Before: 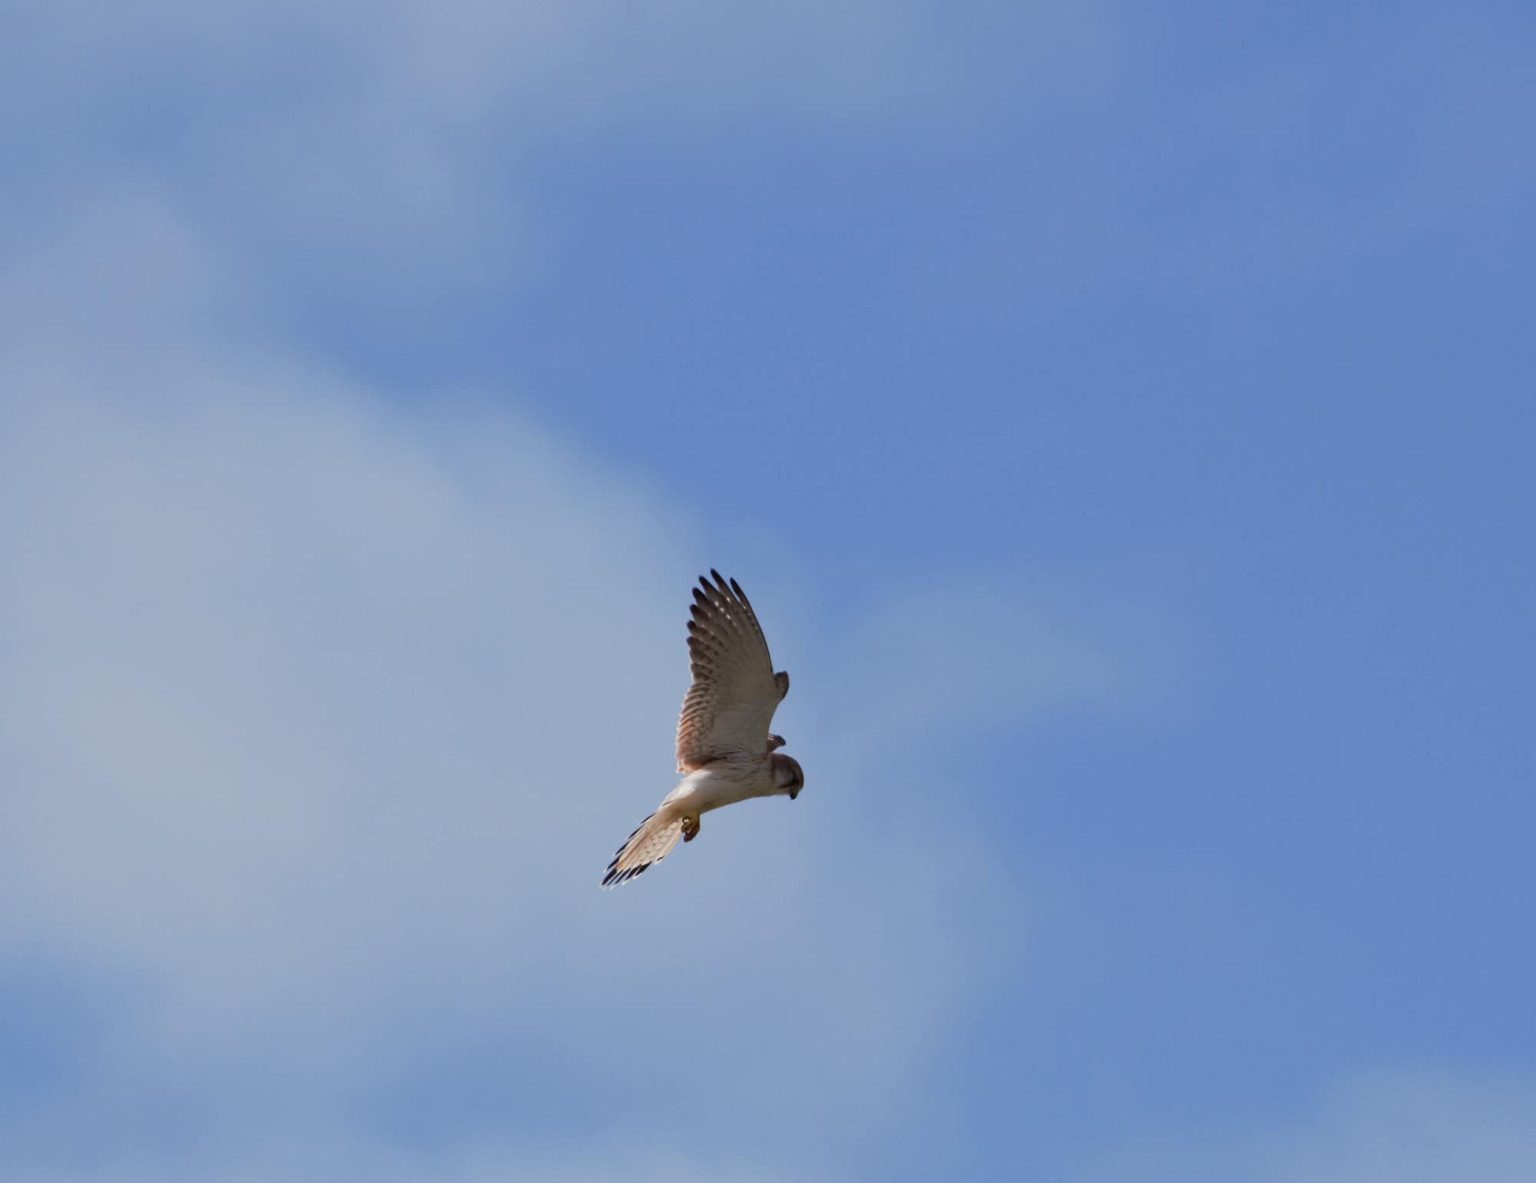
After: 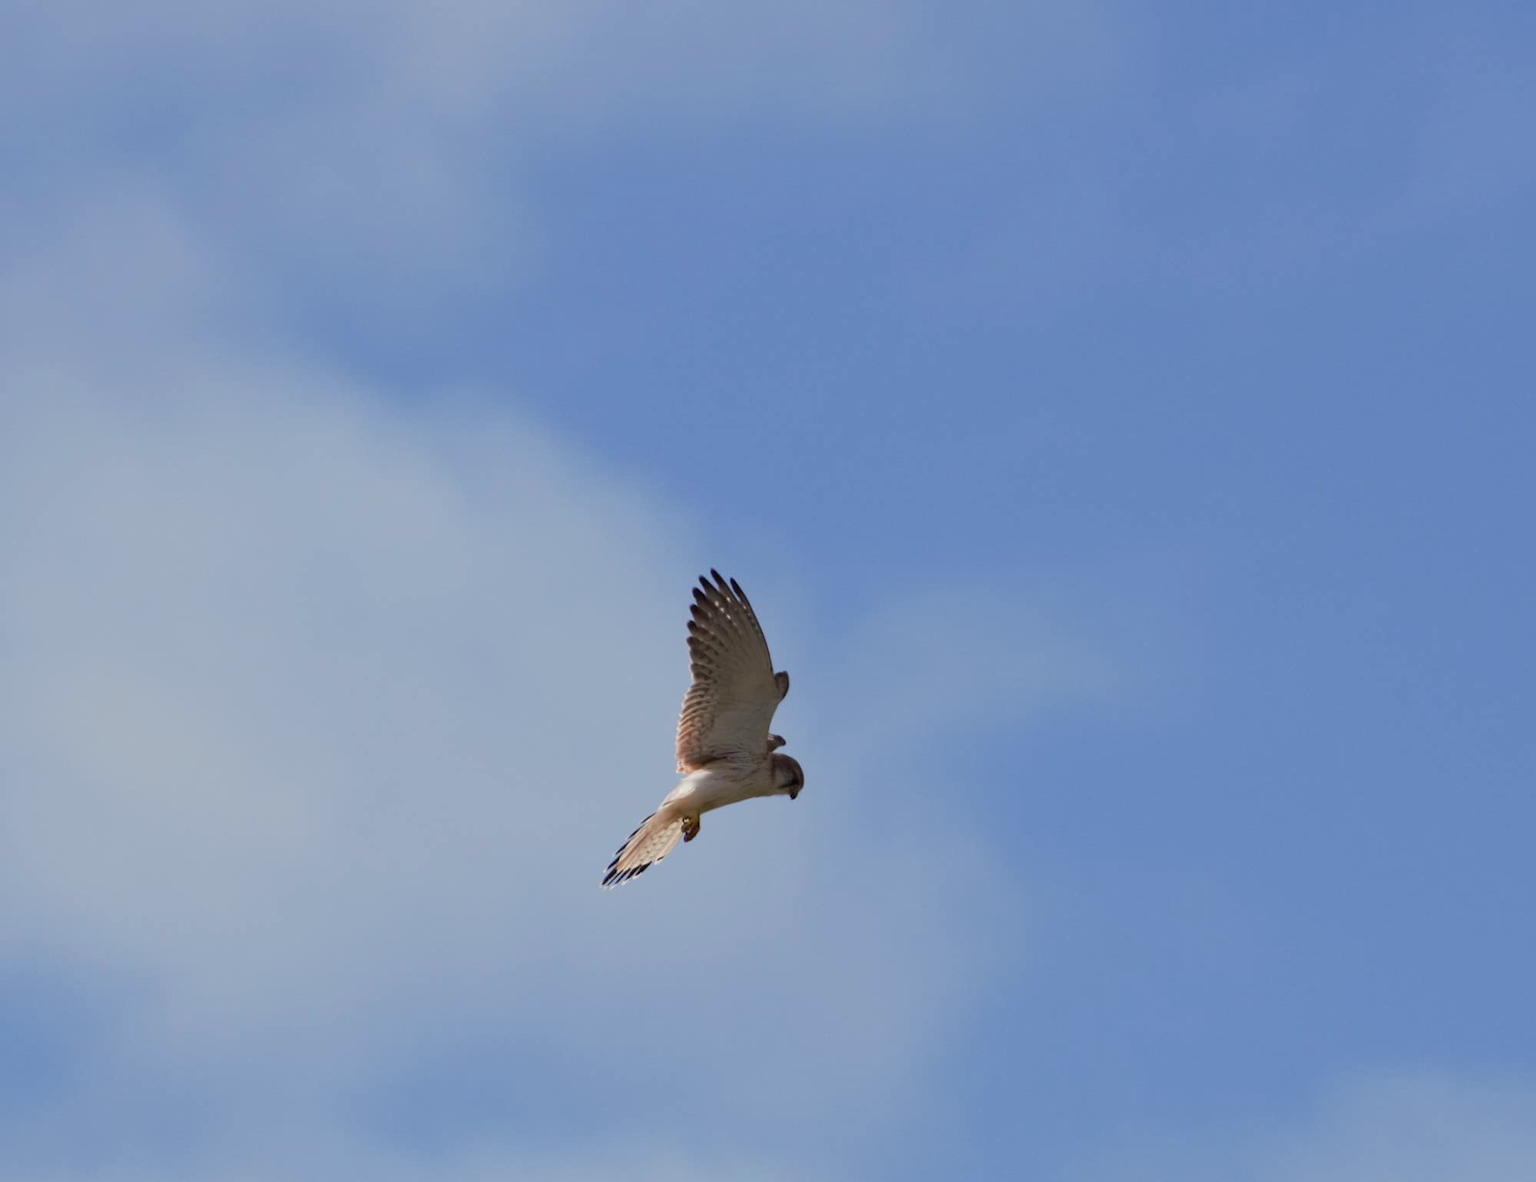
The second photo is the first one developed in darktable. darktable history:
color correction: highlights b* 2.94
